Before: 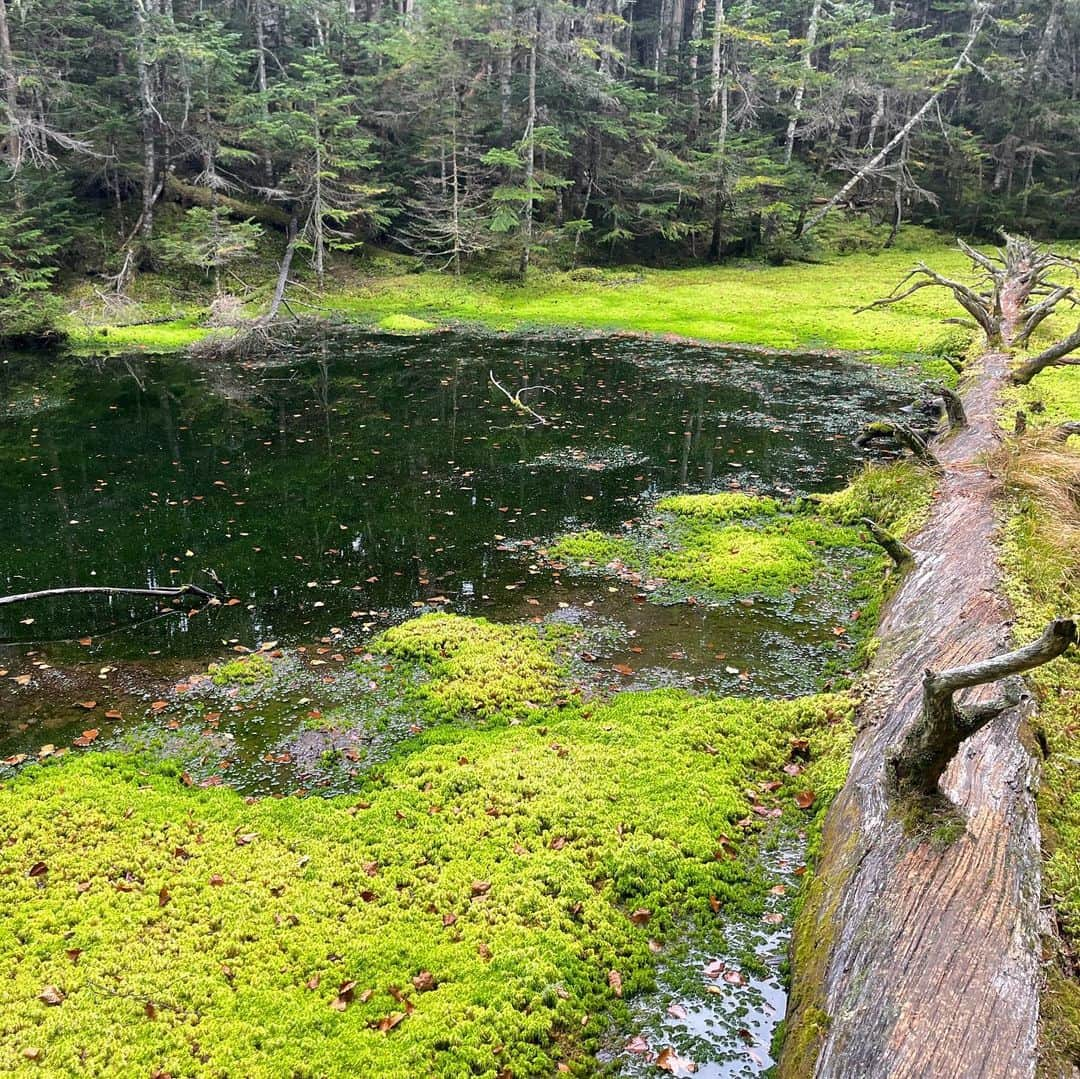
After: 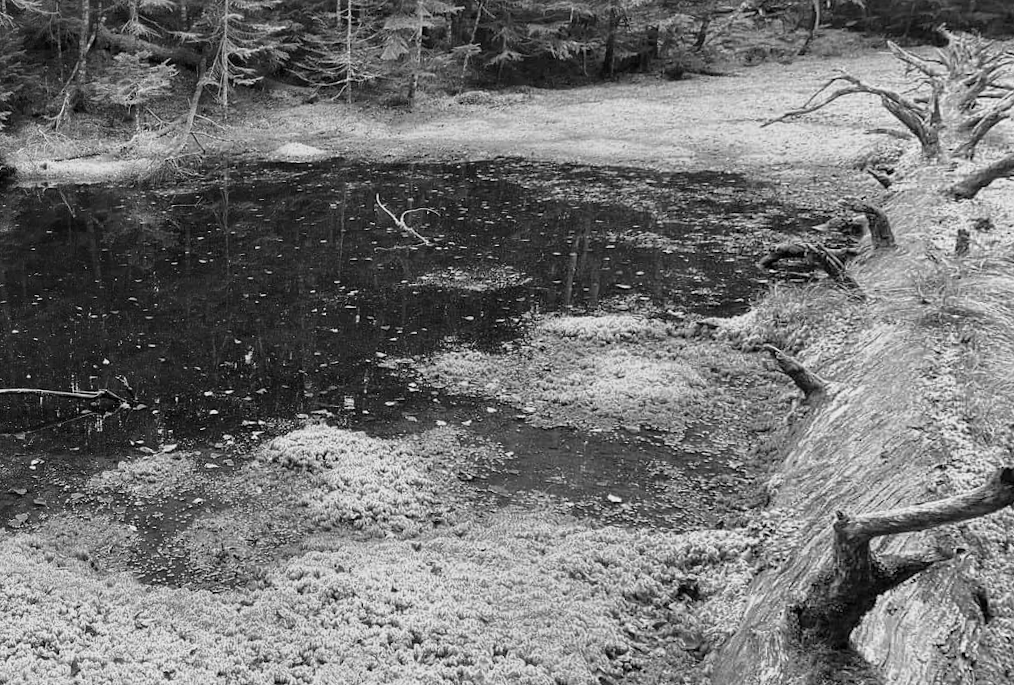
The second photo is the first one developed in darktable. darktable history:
rotate and perspective: rotation 1.69°, lens shift (vertical) -0.023, lens shift (horizontal) -0.291, crop left 0.025, crop right 0.988, crop top 0.092, crop bottom 0.842
crop and rotate: left 2.991%, top 13.302%, right 1.981%, bottom 12.636%
monochrome: a 26.22, b 42.67, size 0.8
